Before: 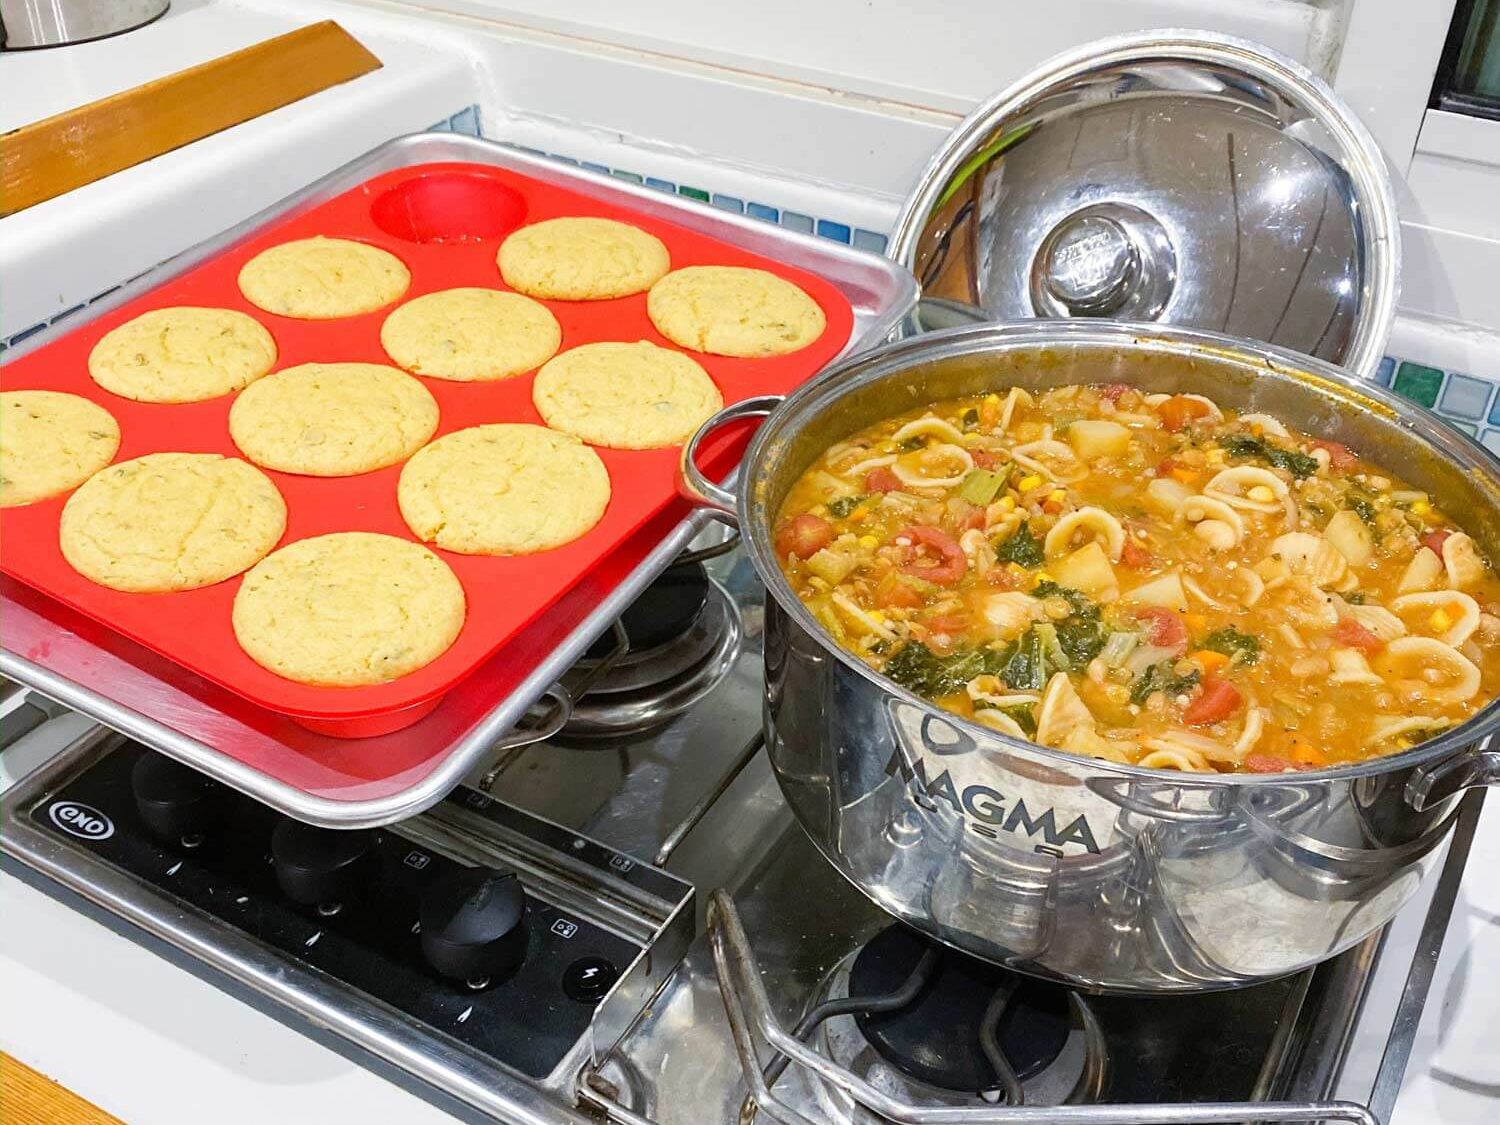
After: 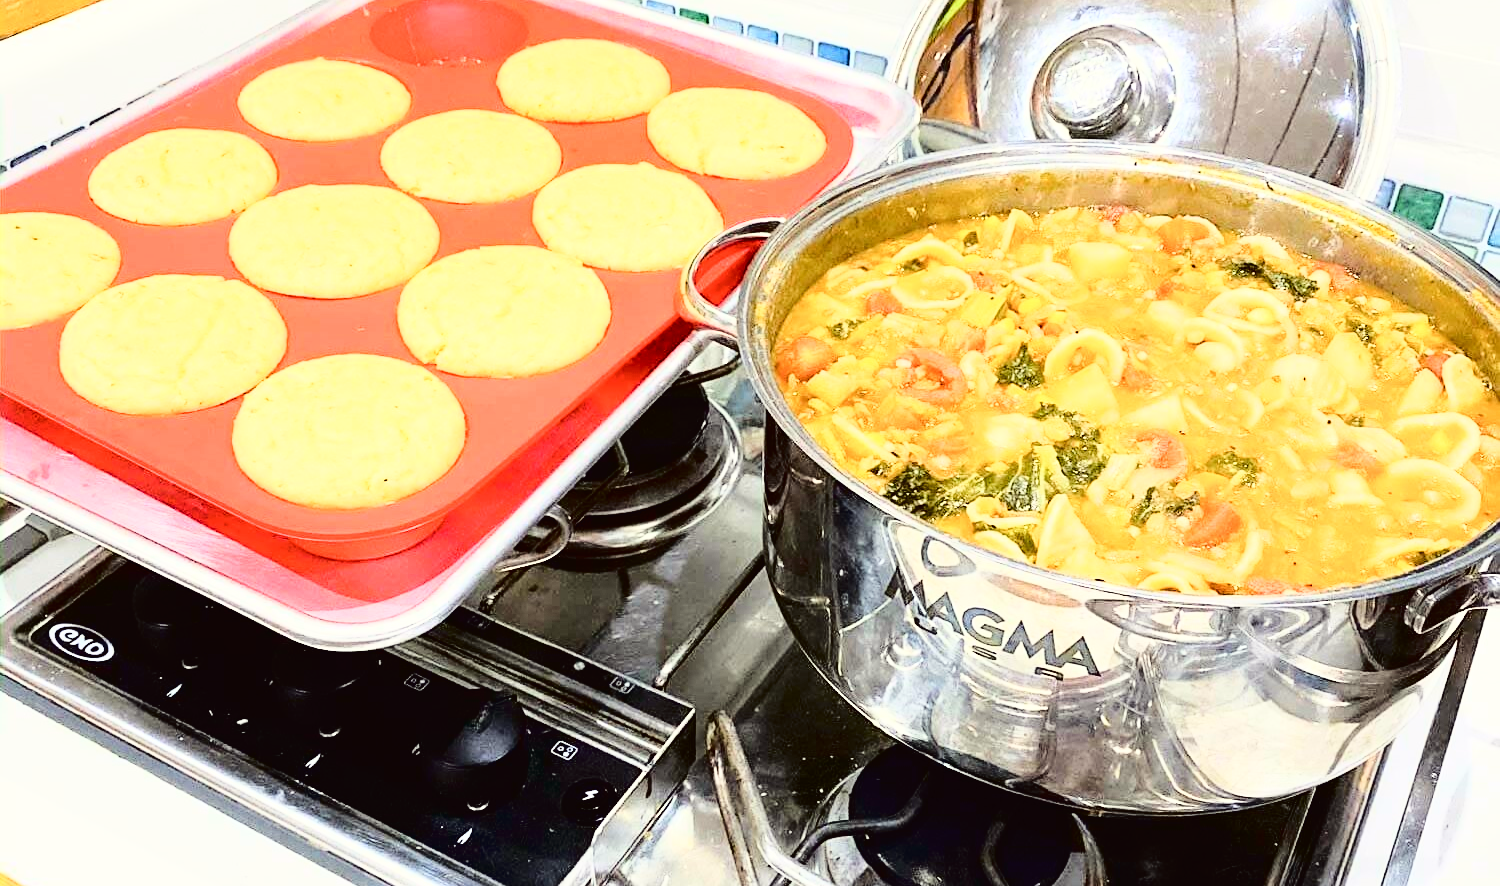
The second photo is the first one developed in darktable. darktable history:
crop and rotate: top 15.823%, bottom 5.391%
sharpen: amount 0.215
tone curve: curves: ch0 [(0, 0.016) (0.11, 0.039) (0.259, 0.235) (0.383, 0.437) (0.499, 0.597) (0.733, 0.867) (0.843, 0.948) (1, 1)], color space Lab, independent channels, preserve colors none
color correction: highlights a* -1.01, highlights b* 4.63, shadows a* 3.52
color balance rgb: shadows lift › hue 86.07°, perceptual saturation grading › global saturation -0.102%, perceptual saturation grading › highlights -15.907%, perceptual saturation grading › shadows 25.982%, perceptual brilliance grading › global brilliance 1.496%, perceptual brilliance grading › highlights -3.903%
base curve: curves: ch0 [(0, 0) (0.036, 0.037) (0.121, 0.228) (0.46, 0.76) (0.859, 0.983) (1, 1)]
